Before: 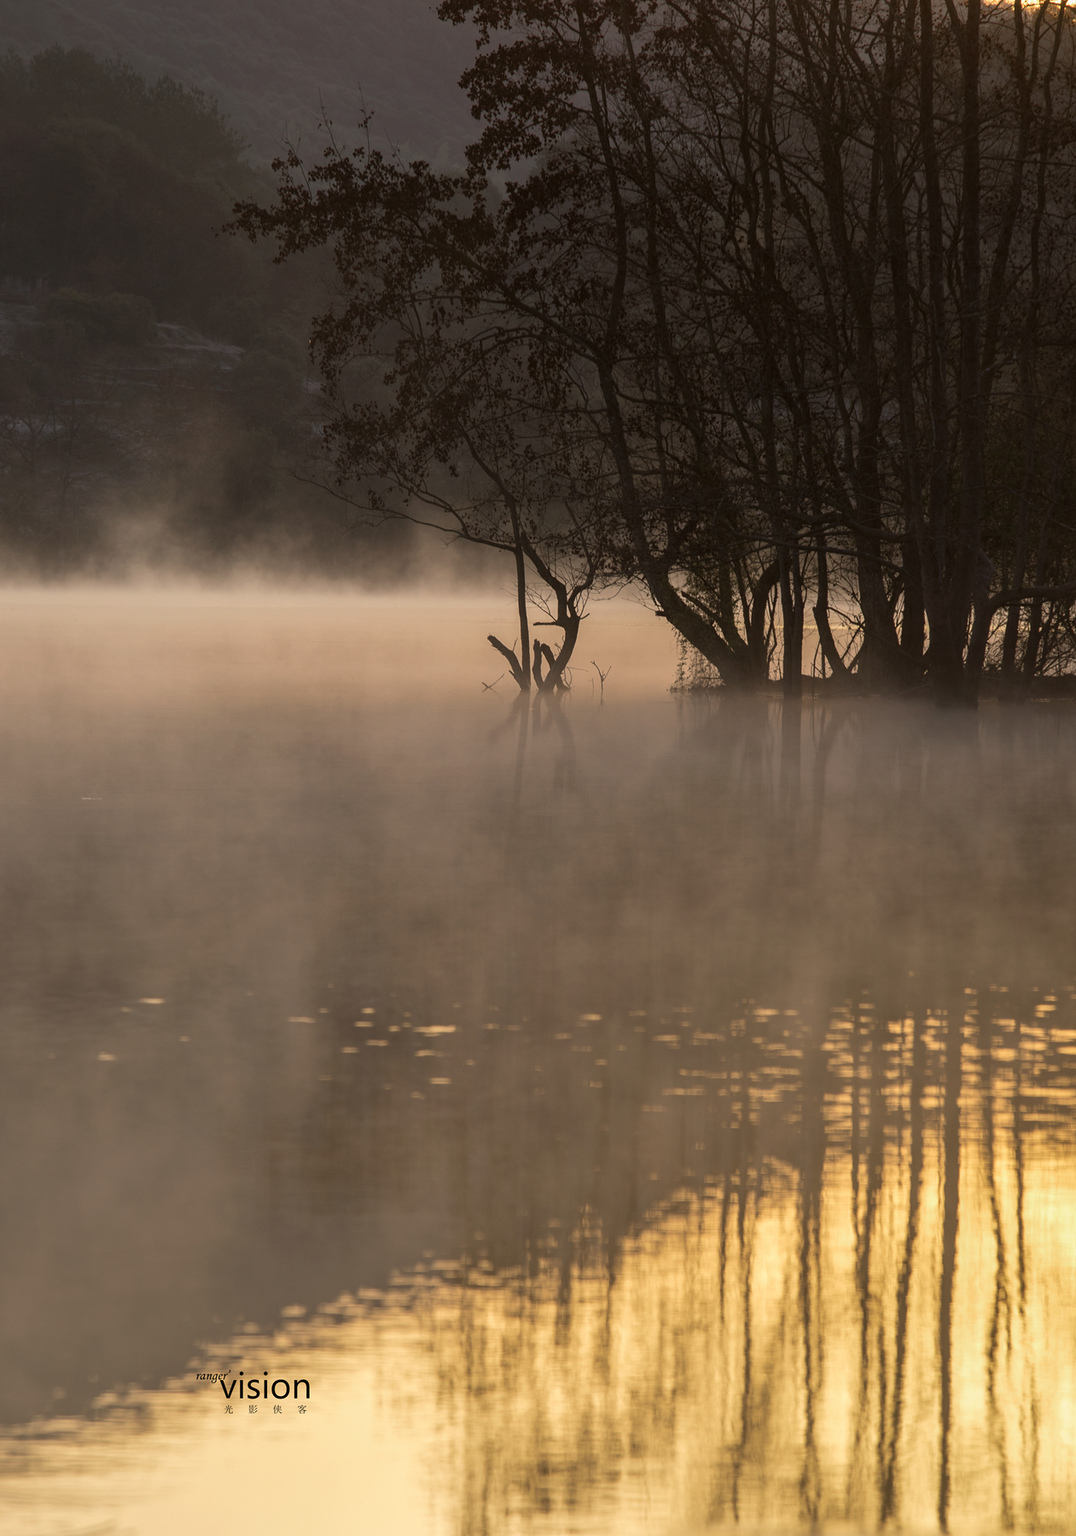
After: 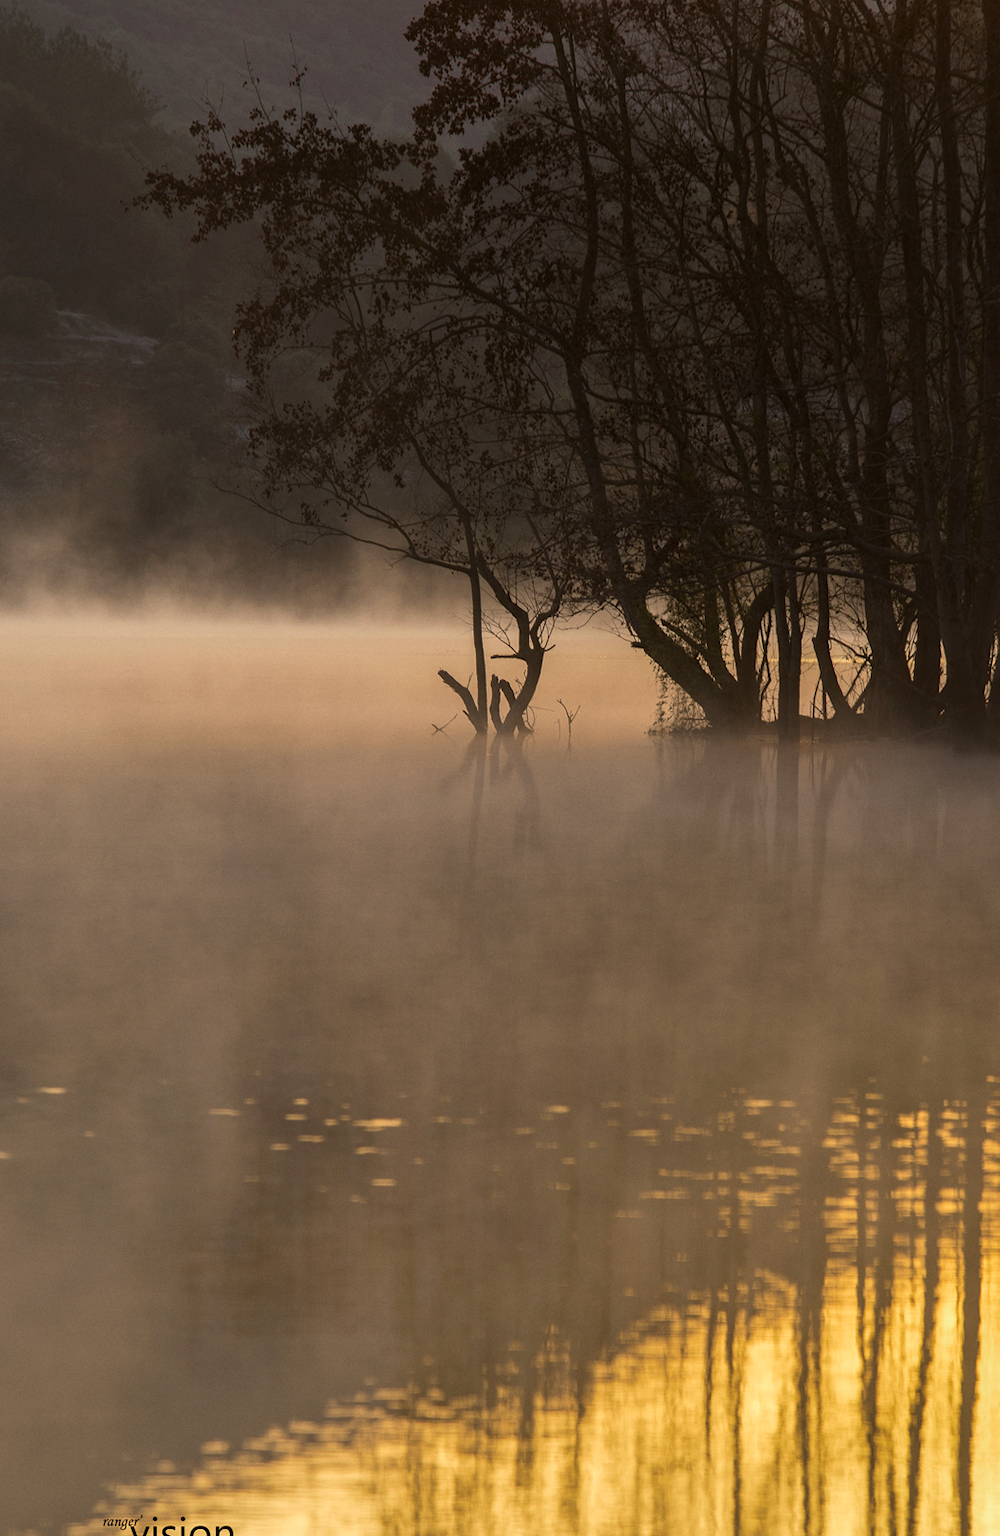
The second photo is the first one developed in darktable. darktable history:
grain: coarseness 14.57 ISO, strength 8.8%
crop: left 9.929%, top 3.475%, right 9.188%, bottom 9.529%
color balance rgb: perceptual saturation grading › global saturation 20%, global vibrance 10%
